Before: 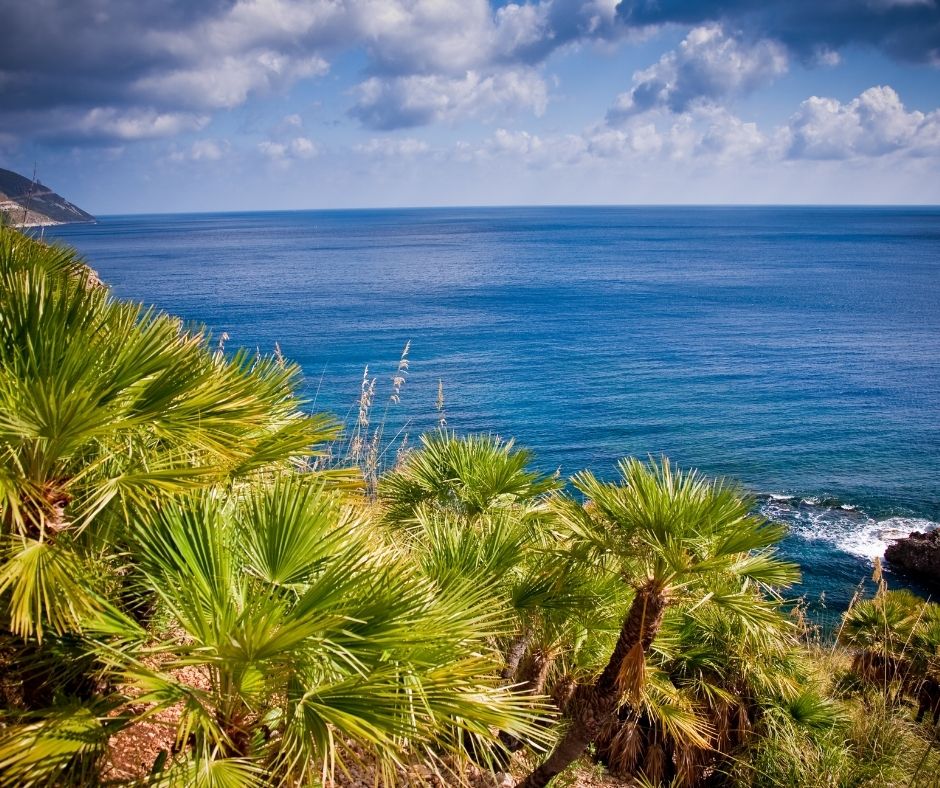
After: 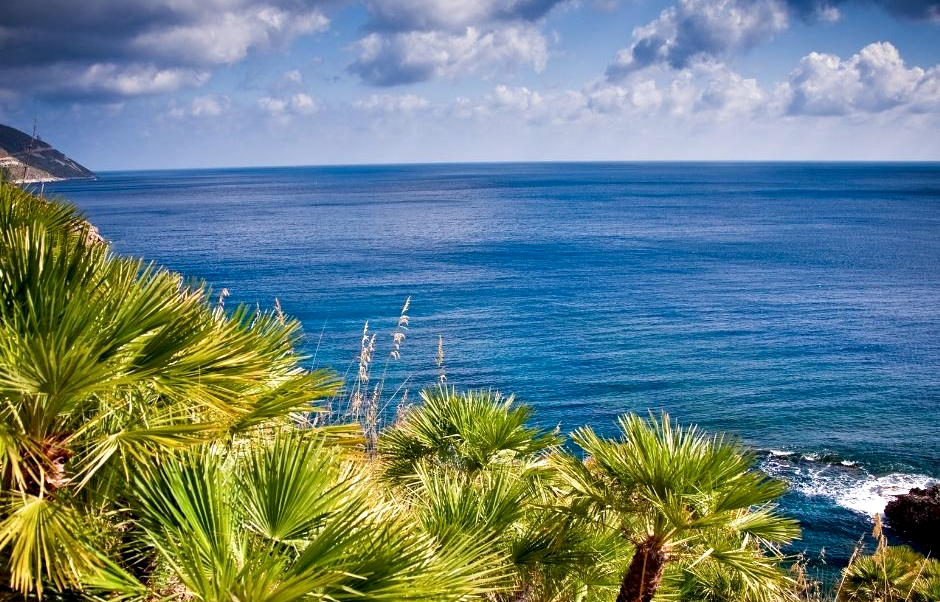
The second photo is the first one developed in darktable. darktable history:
crop: top 5.584%, bottom 17.93%
contrast equalizer: octaves 7, y [[0.6 ×6], [0.55 ×6], [0 ×6], [0 ×6], [0 ×6]], mix 0.598
